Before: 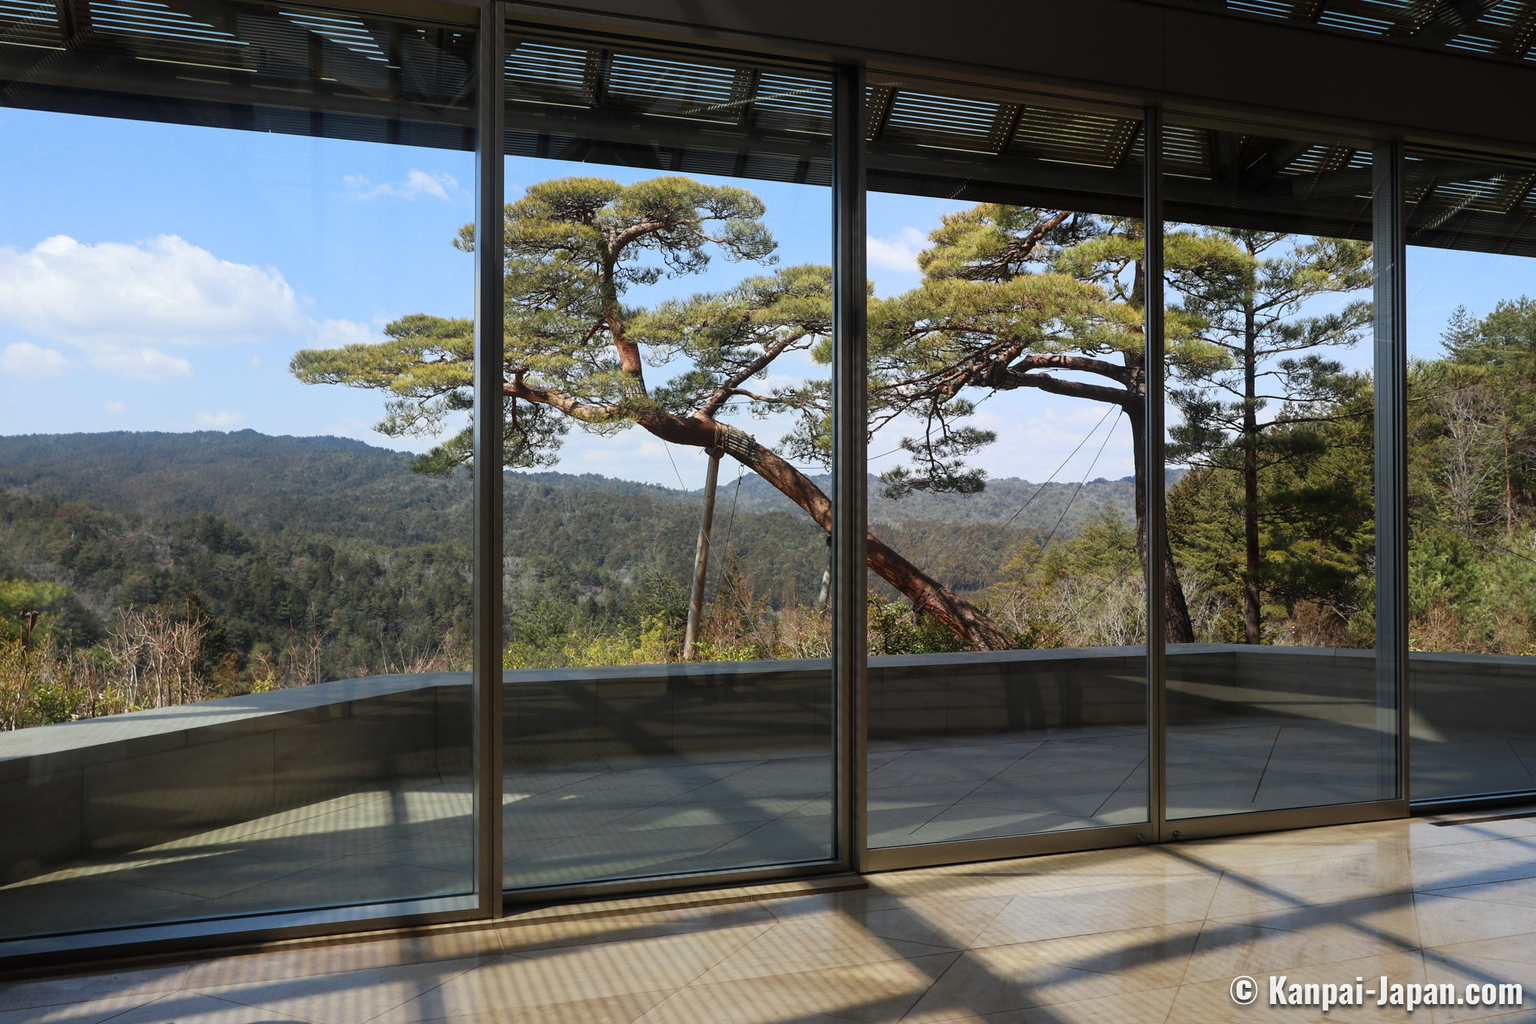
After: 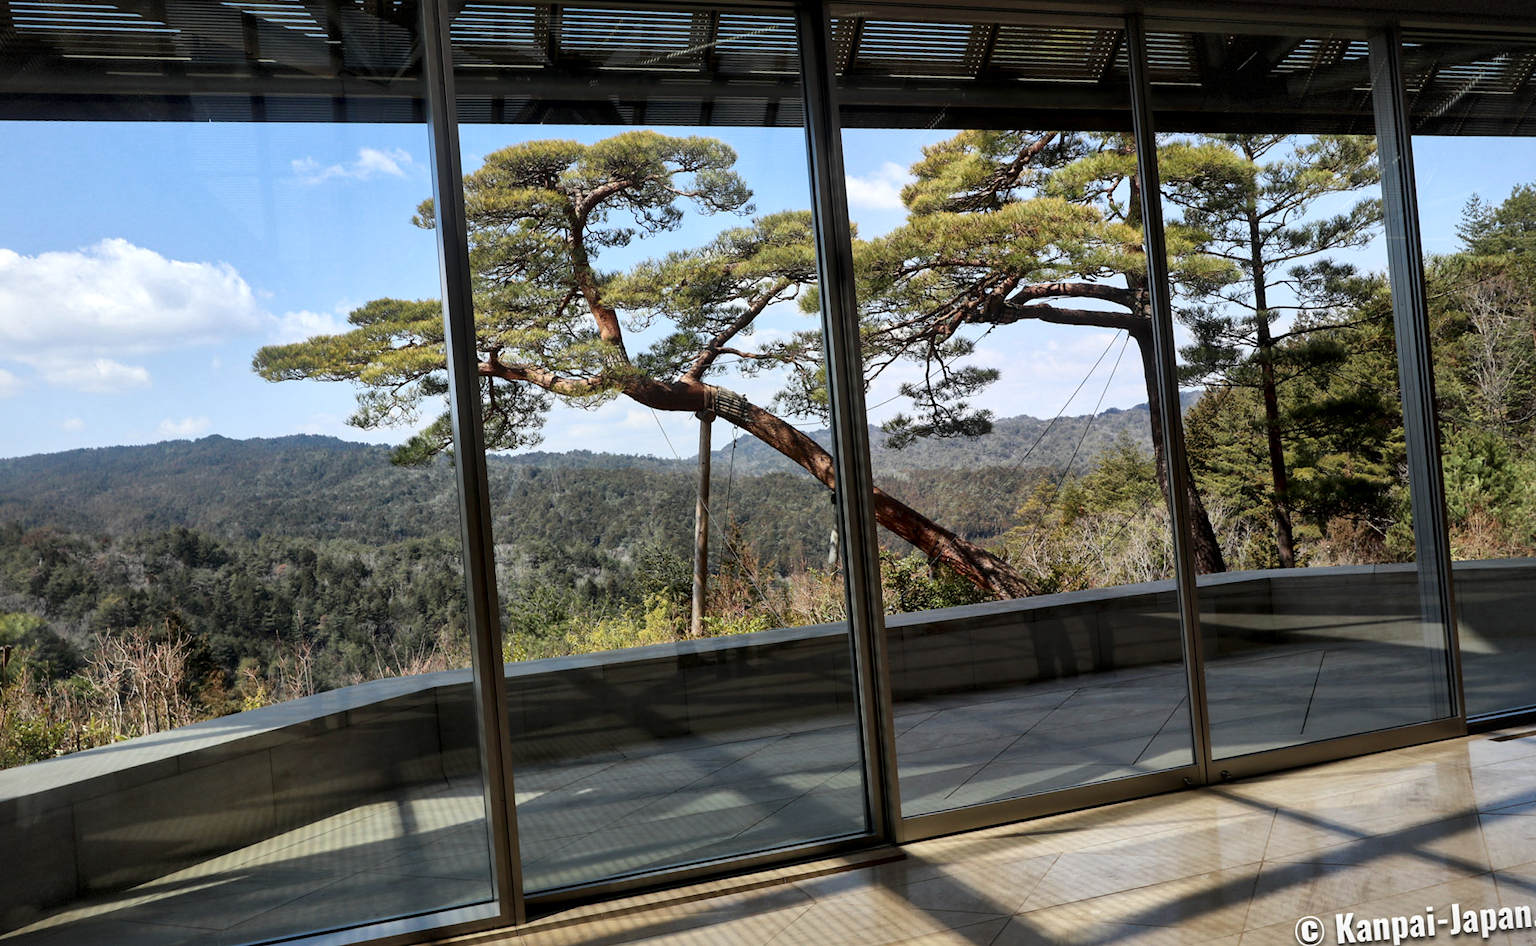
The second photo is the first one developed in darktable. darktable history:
local contrast: mode bilateral grid, contrast 20, coarseness 50, detail 179%, midtone range 0.2
vignetting: fall-off start 85%, fall-off radius 80%, brightness -0.182, saturation -0.3, width/height ratio 1.219, dithering 8-bit output, unbound false
rotate and perspective: rotation -5°, crop left 0.05, crop right 0.952, crop top 0.11, crop bottom 0.89
